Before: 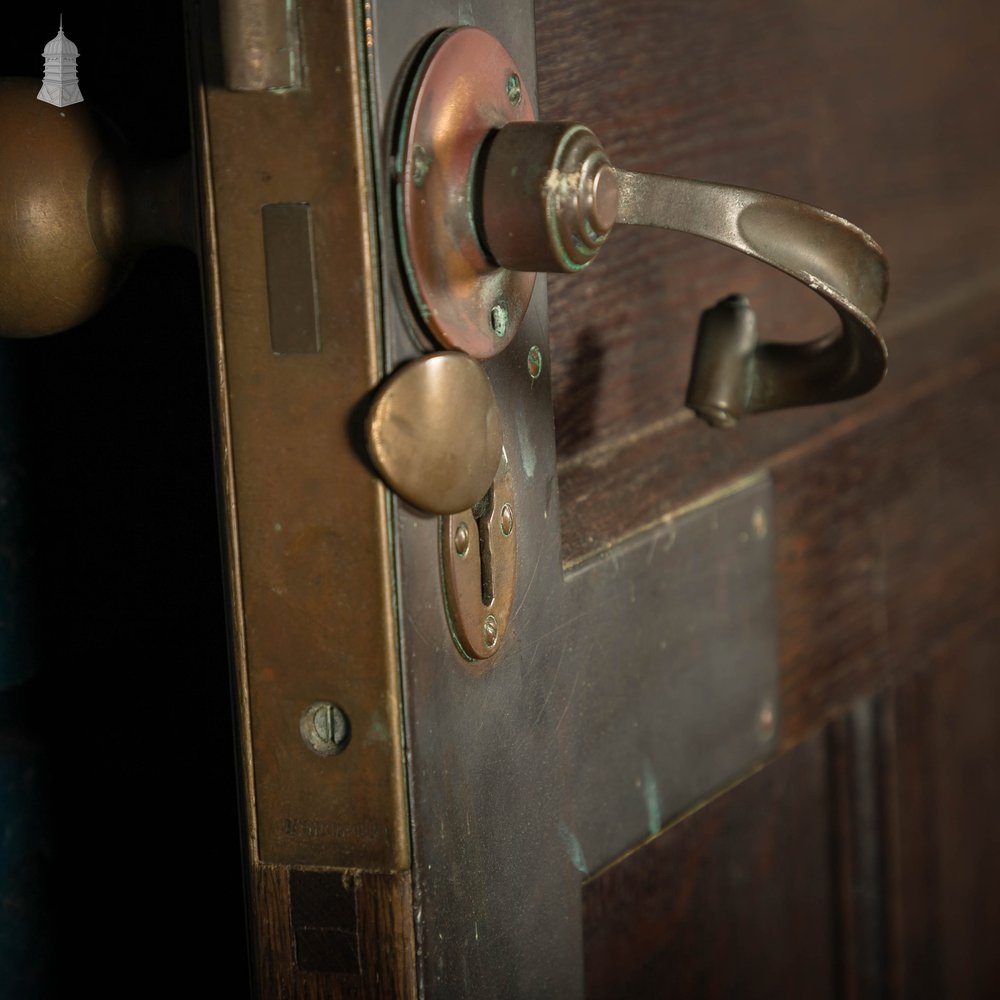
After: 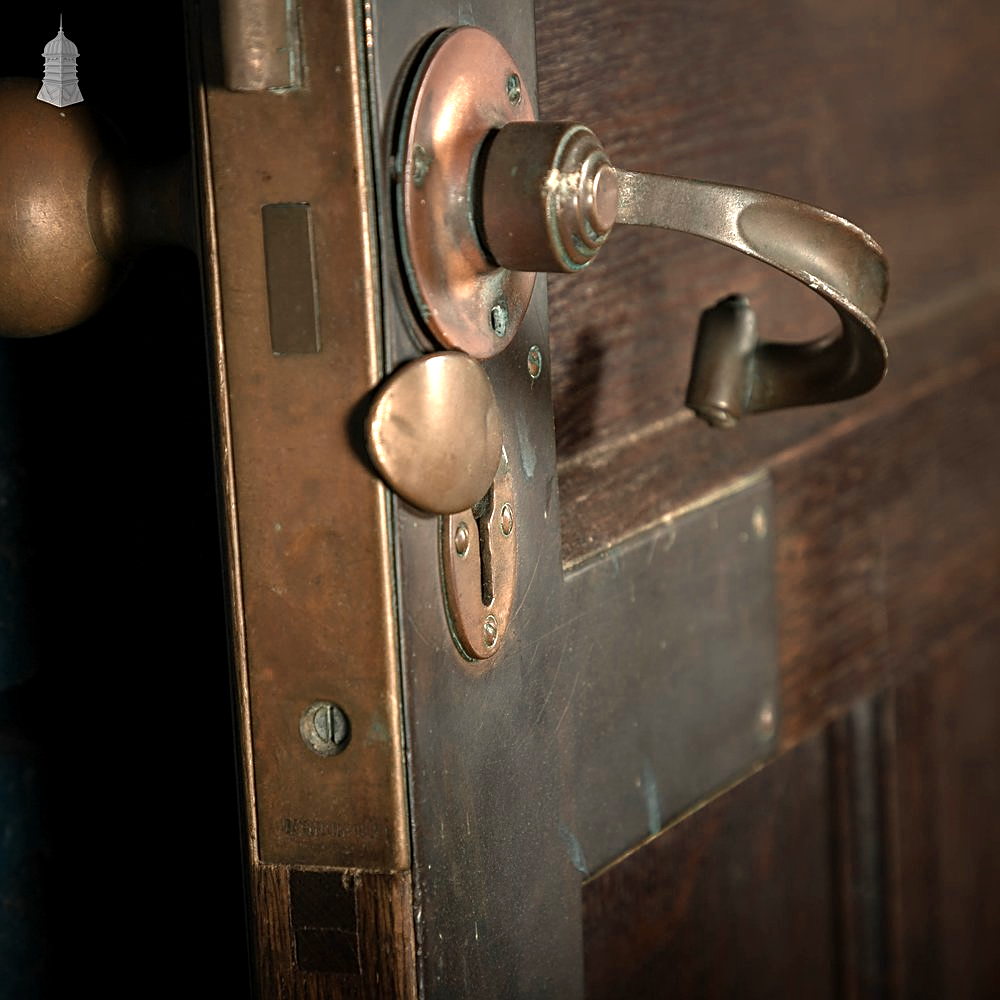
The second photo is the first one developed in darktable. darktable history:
base curve: curves: ch0 [(0, 0) (0.74, 0.67) (1, 1)], preserve colors none
color zones: curves: ch0 [(0.018, 0.548) (0.197, 0.654) (0.425, 0.447) (0.605, 0.658) (0.732, 0.579)]; ch1 [(0.105, 0.531) (0.224, 0.531) (0.386, 0.39) (0.618, 0.456) (0.732, 0.456) (0.956, 0.421)]; ch2 [(0.039, 0.583) (0.215, 0.465) (0.399, 0.544) (0.465, 0.548) (0.614, 0.447) (0.724, 0.43) (0.882, 0.623) (0.956, 0.632)], mix 100.28%
exposure: black level correction 0.001, exposure 0.192 EV, compensate exposure bias true, compensate highlight preservation false
sharpen: amount 0.495
